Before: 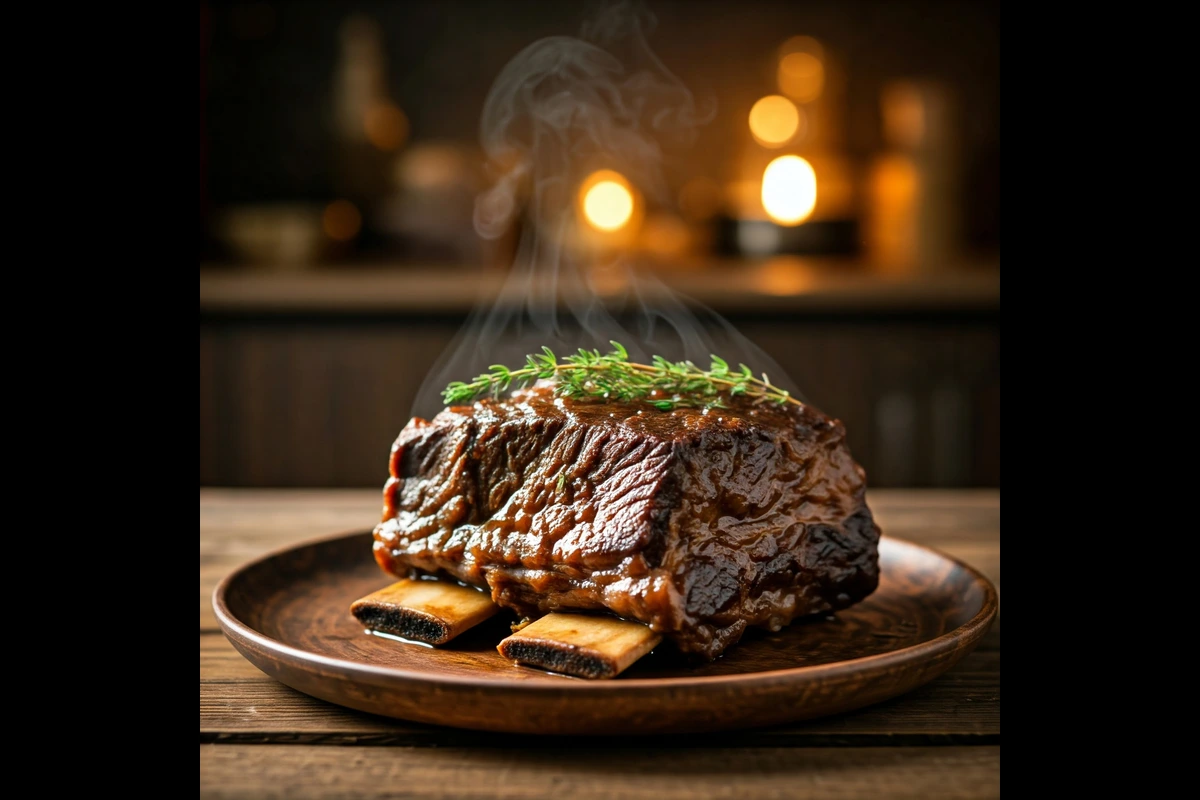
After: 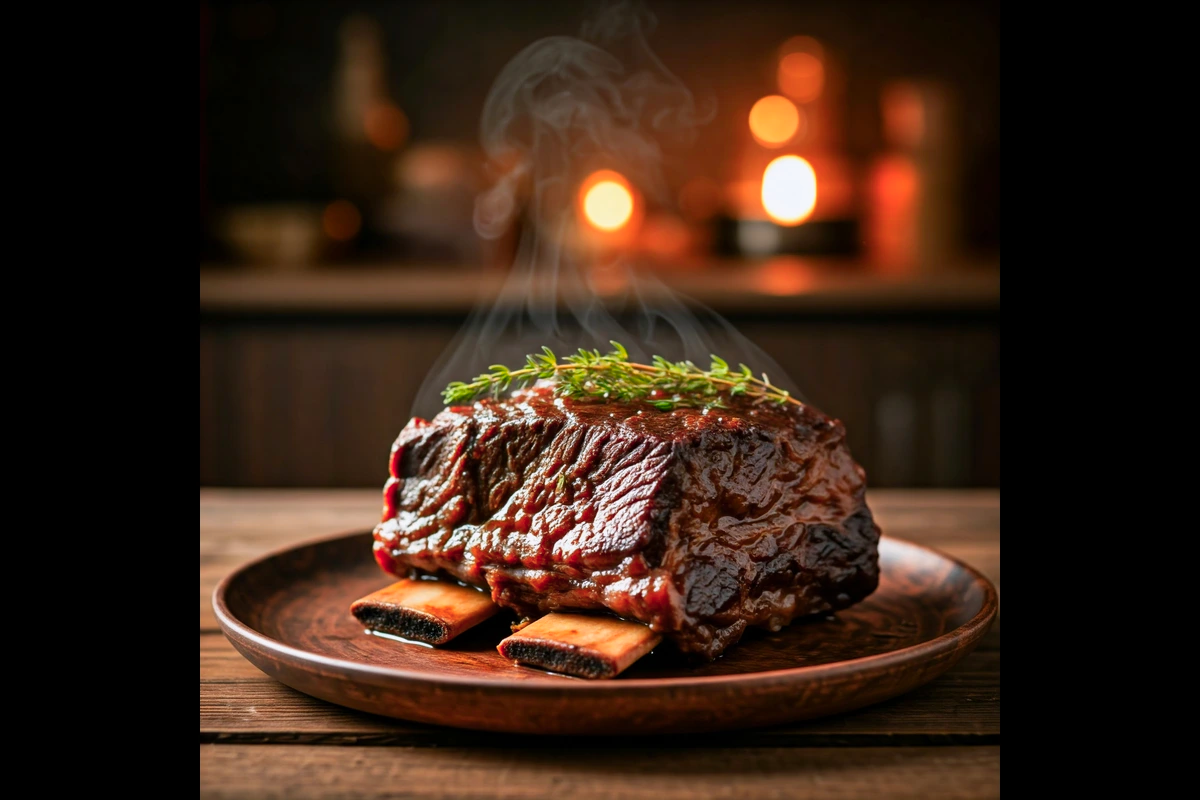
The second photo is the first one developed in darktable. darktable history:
exposure: exposure -0.116 EV, compensate exposure bias true, compensate highlight preservation false
color zones: curves: ch1 [(0.235, 0.558) (0.75, 0.5)]; ch2 [(0.25, 0.462) (0.749, 0.457)], mix 40.67%
white balance: red 1.004, blue 1.024
